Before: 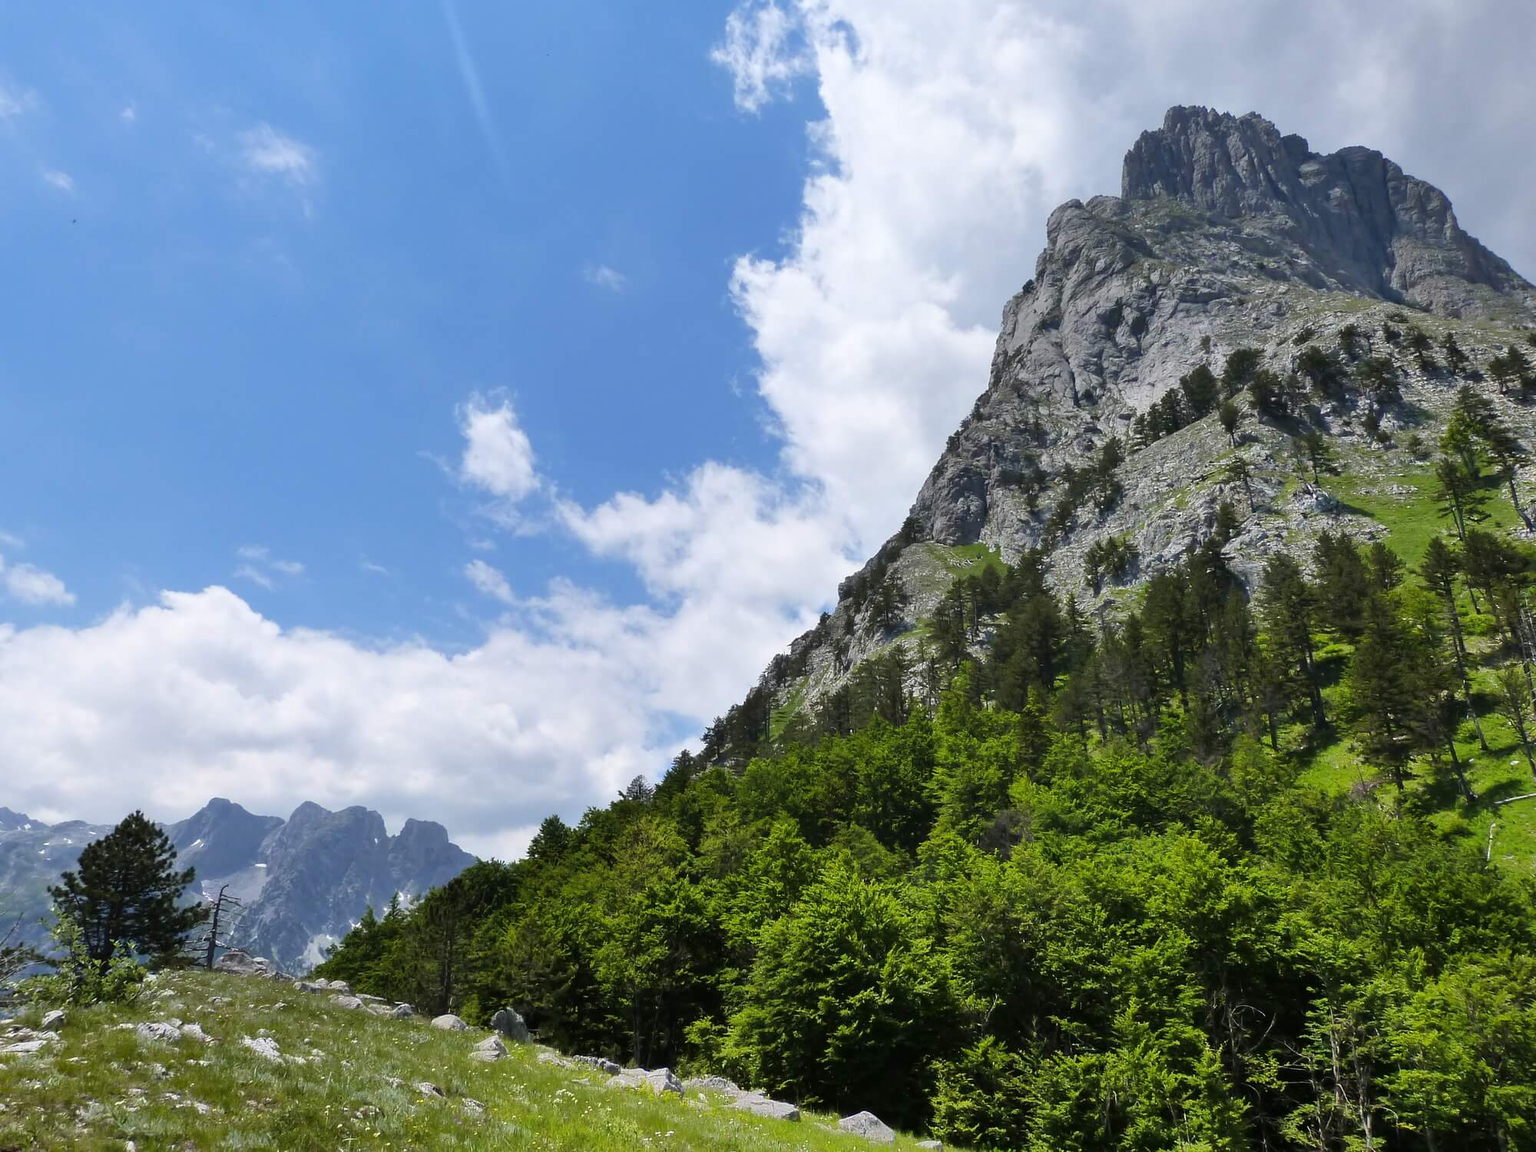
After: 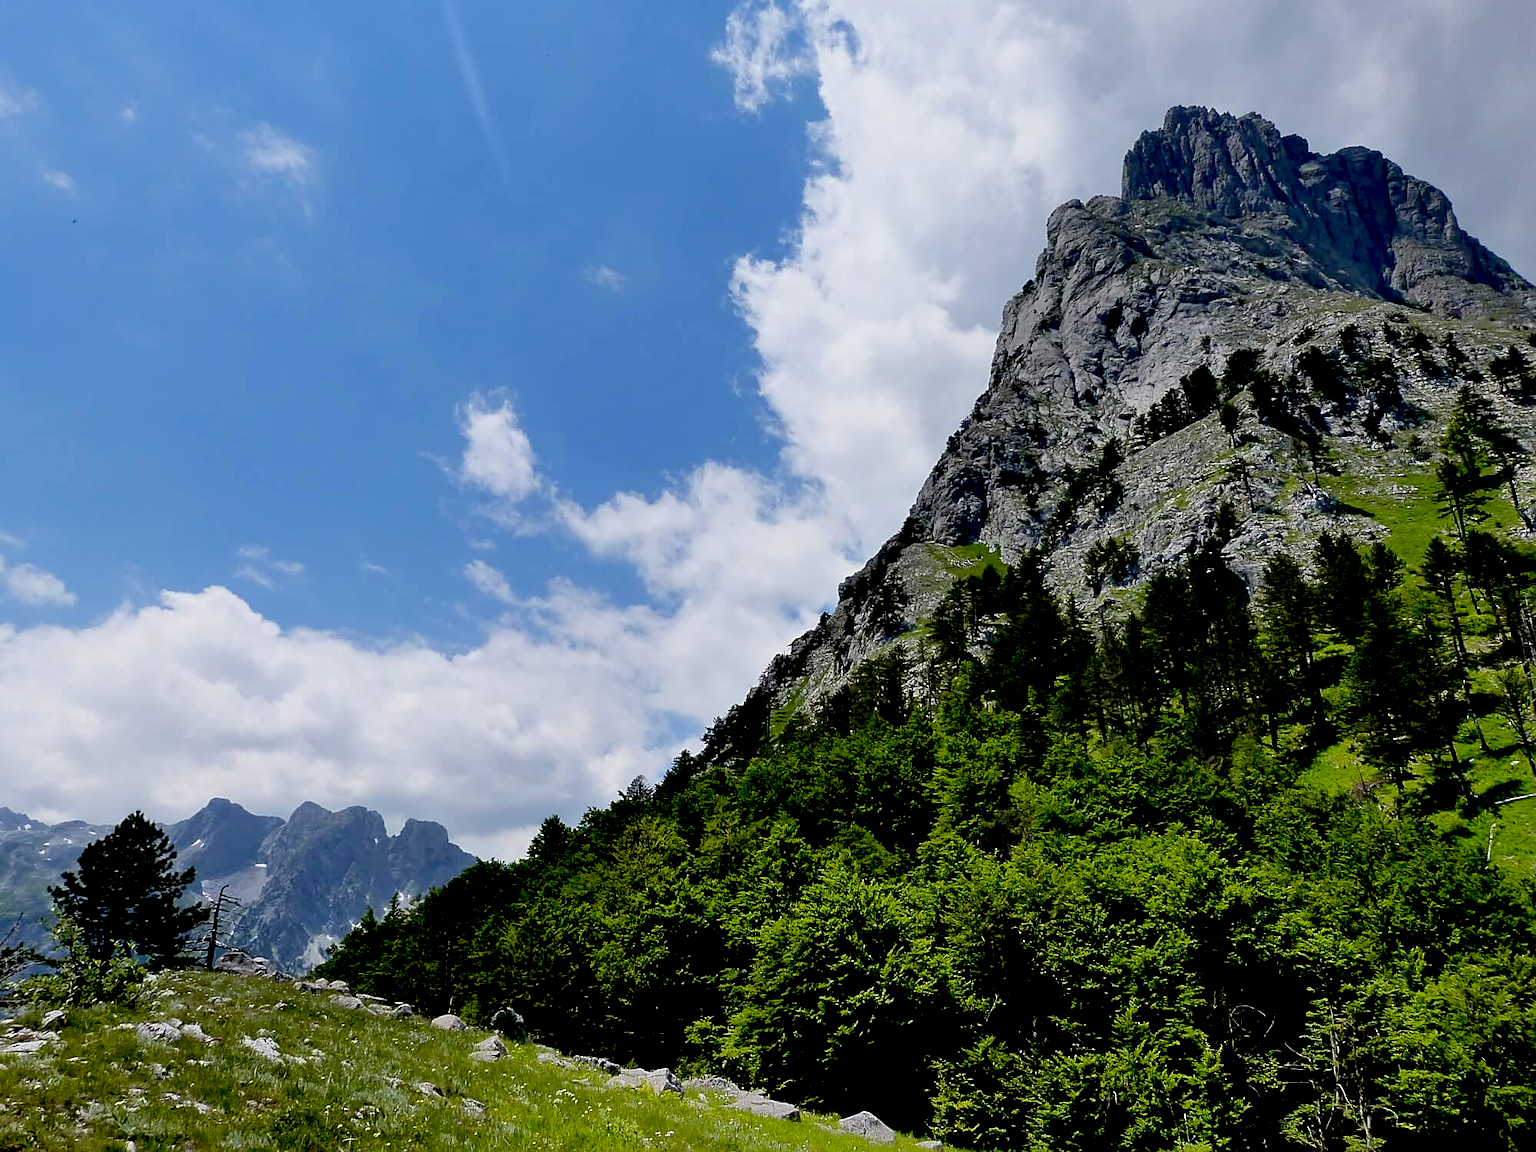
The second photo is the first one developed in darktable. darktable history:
exposure: black level correction 0.046, exposure -0.228 EV, compensate highlight preservation false
sharpen: on, module defaults
